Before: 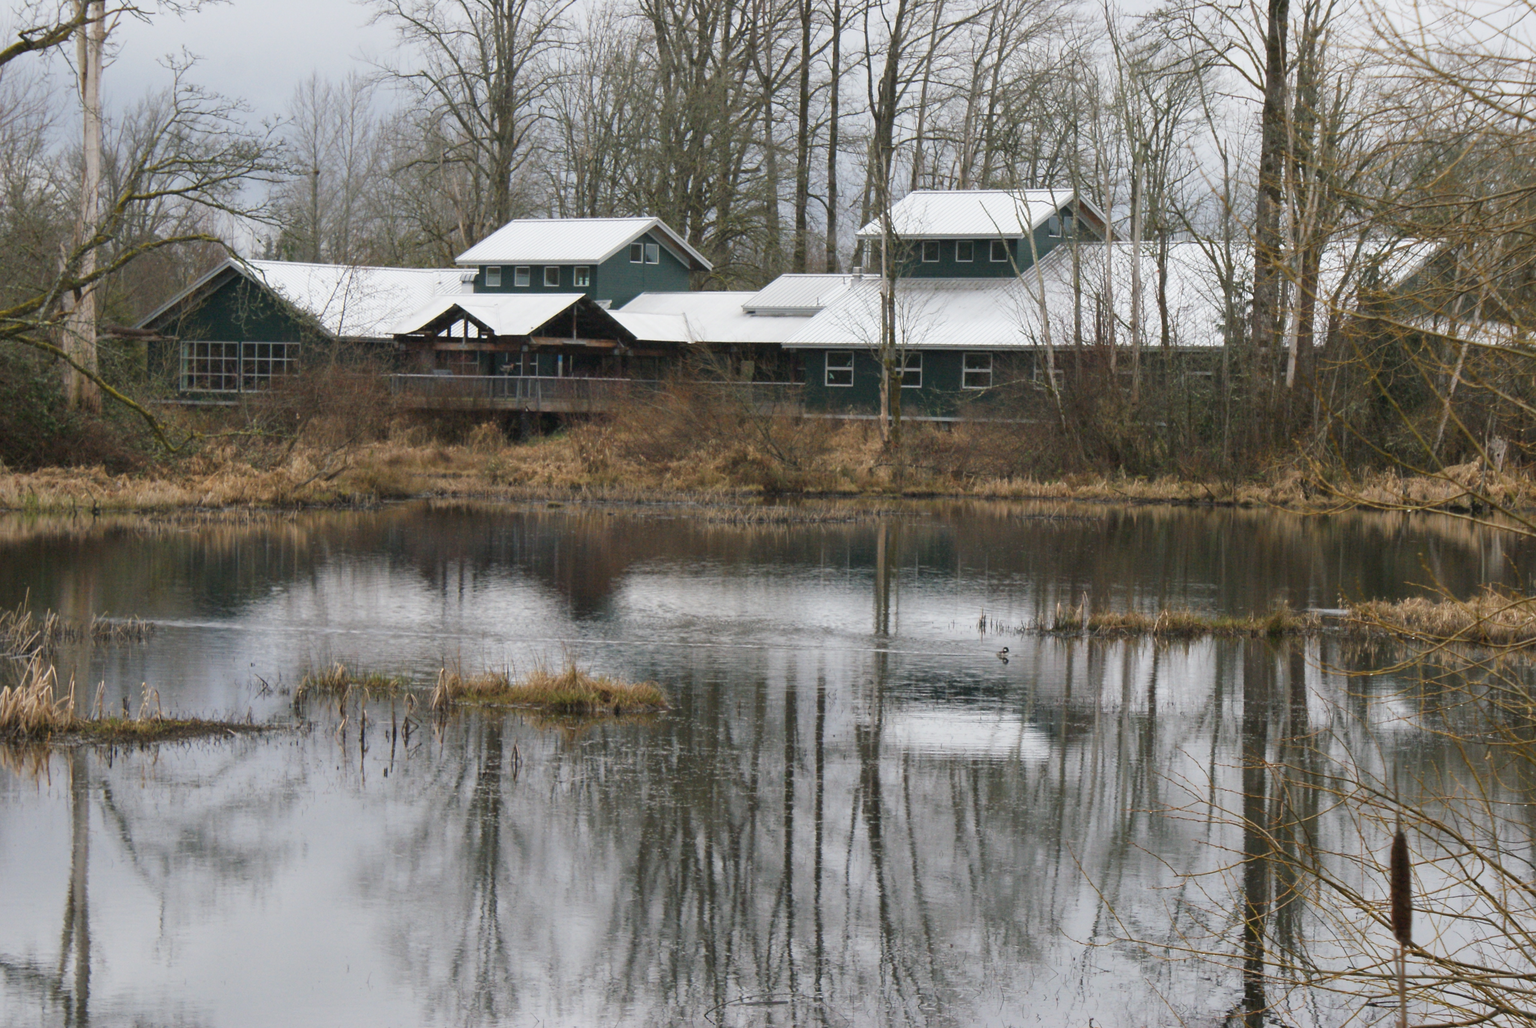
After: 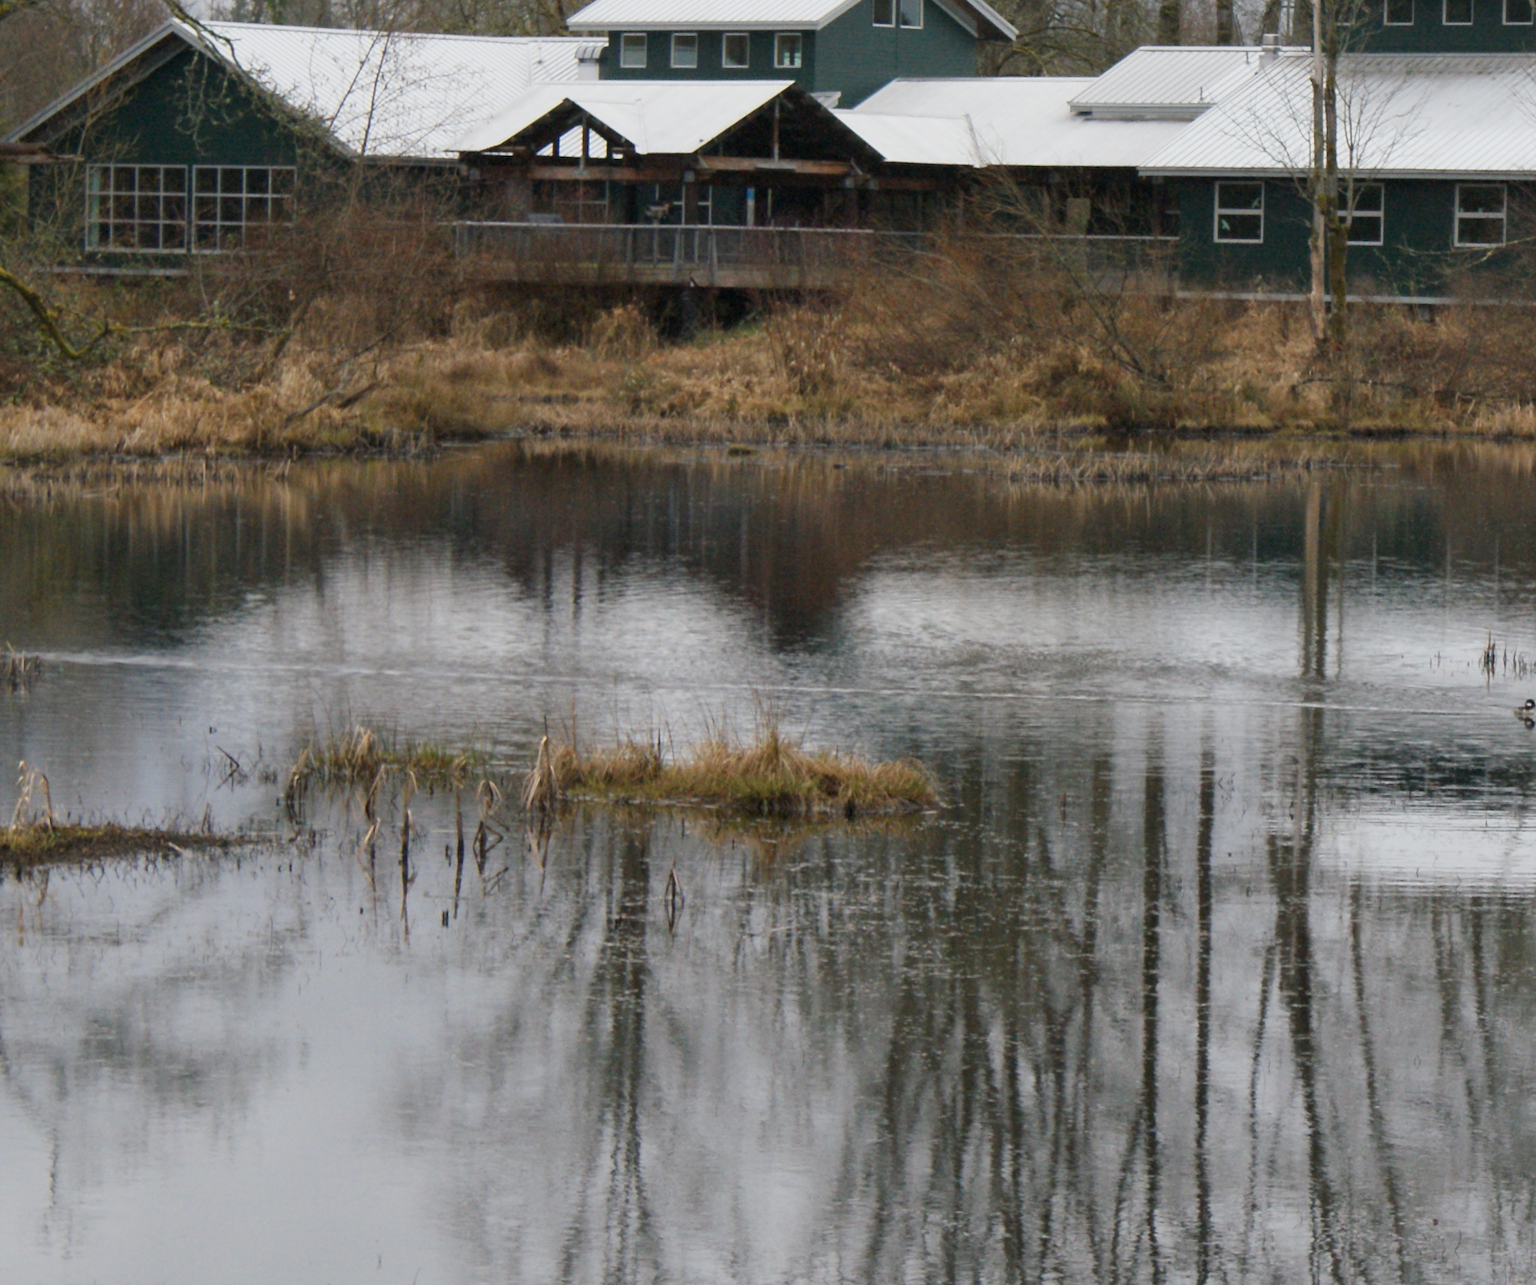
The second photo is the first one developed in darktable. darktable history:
crop: left 8.561%, top 24.101%, right 34.266%, bottom 4.464%
exposure: exposure -0.156 EV, compensate highlight preservation false
